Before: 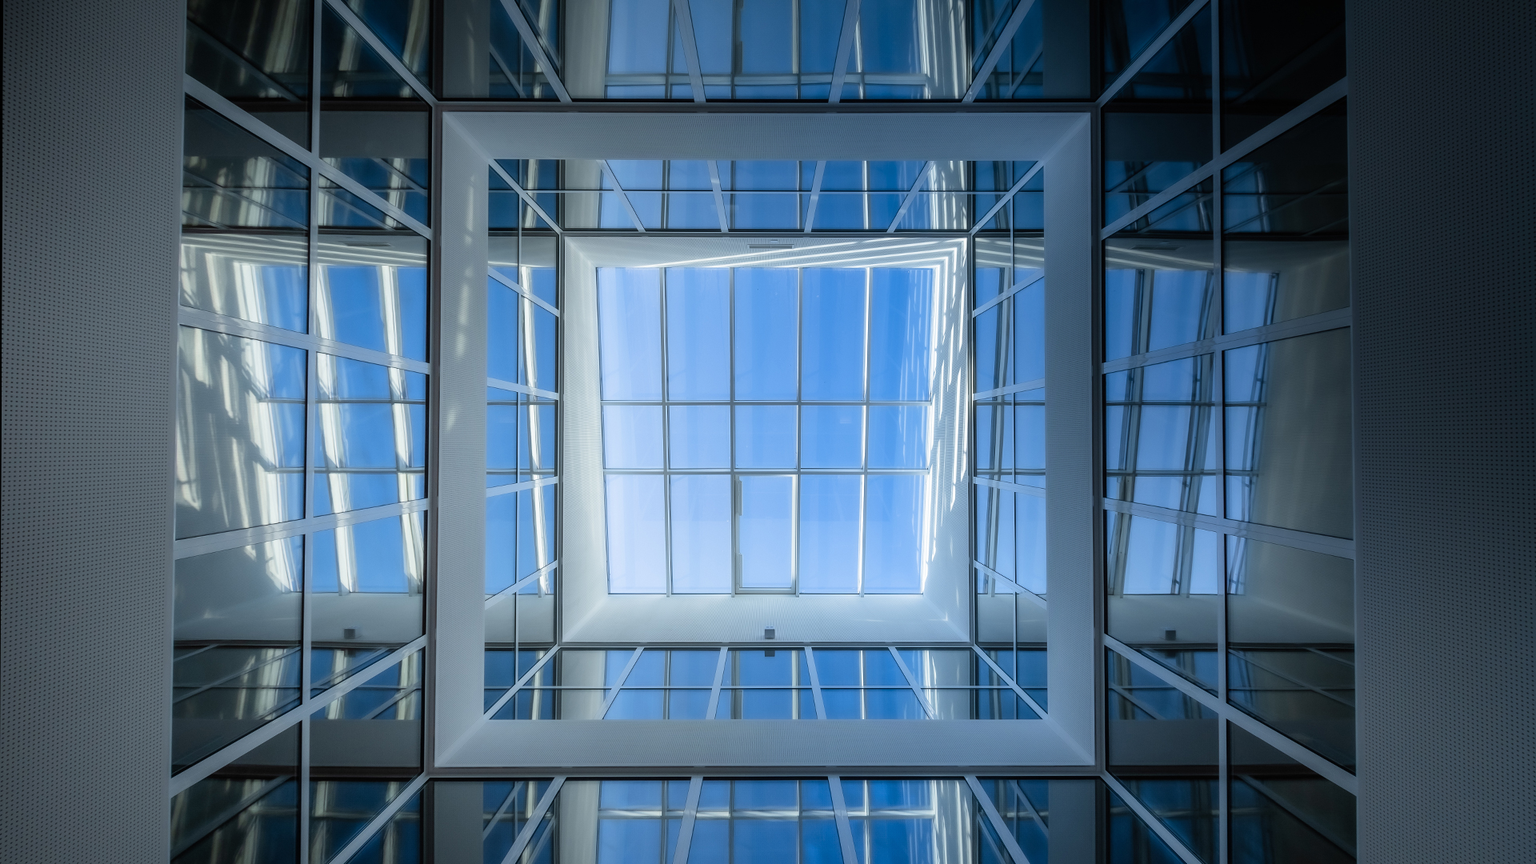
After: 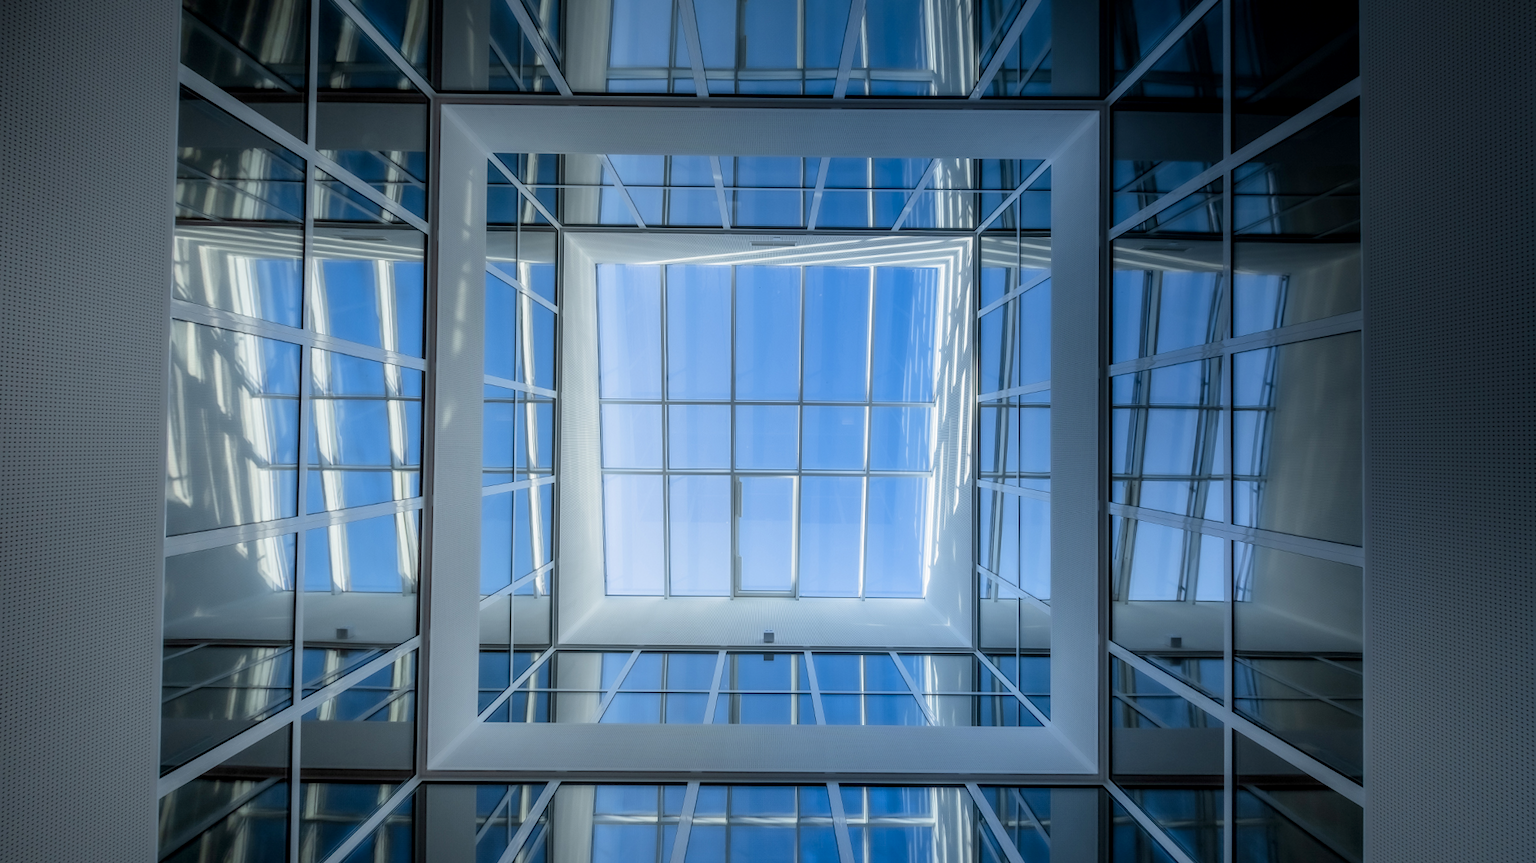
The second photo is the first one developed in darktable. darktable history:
crop and rotate: angle -0.5°
local contrast: on, module defaults
color balance rgb: contrast -10%
